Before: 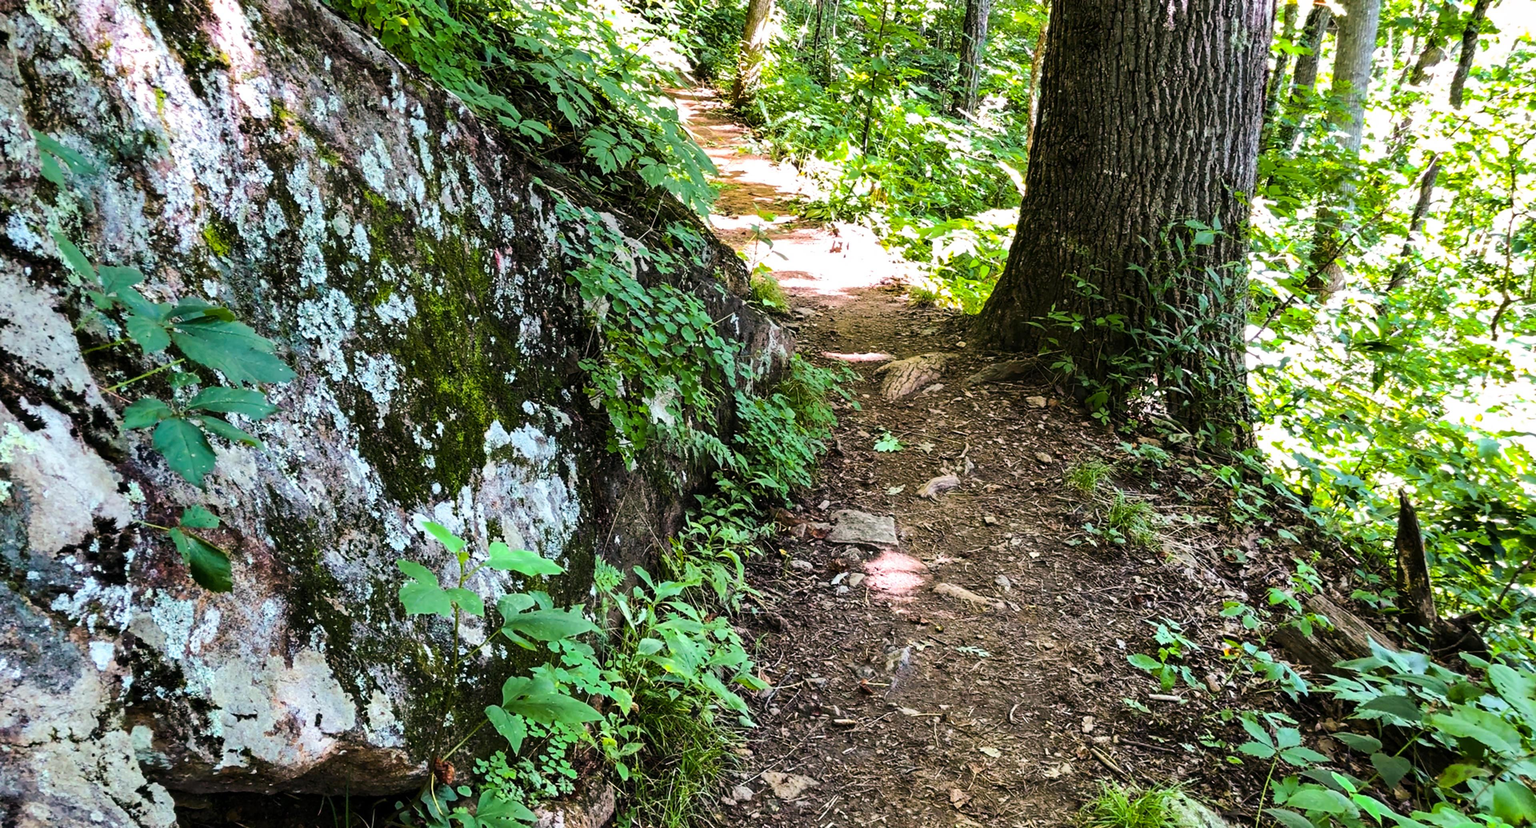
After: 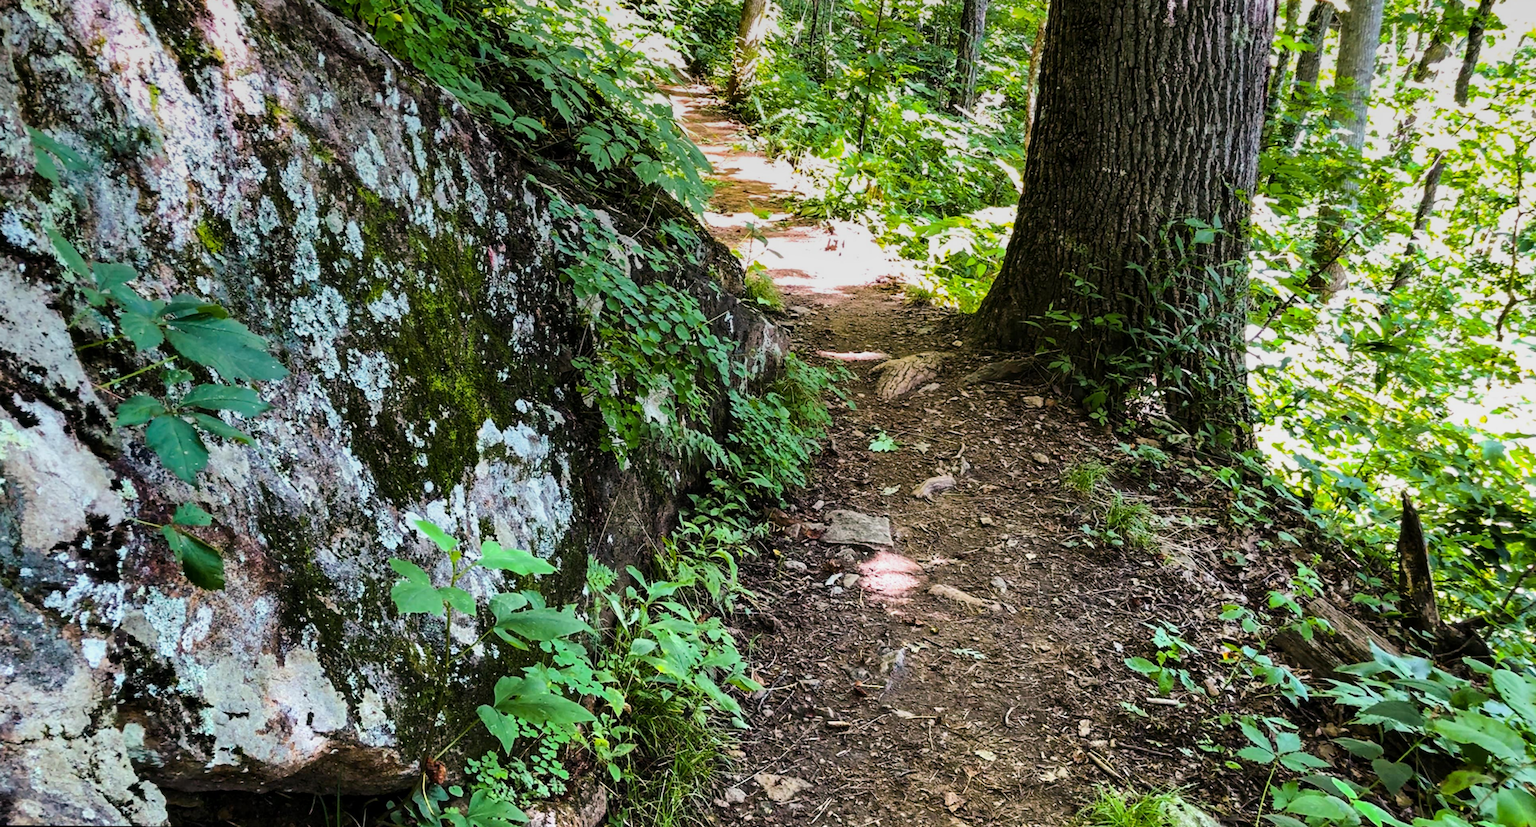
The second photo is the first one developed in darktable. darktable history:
rotate and perspective: rotation 0.192°, lens shift (horizontal) -0.015, crop left 0.005, crop right 0.996, crop top 0.006, crop bottom 0.99
local contrast: mode bilateral grid, contrast 10, coarseness 25, detail 115%, midtone range 0.2
graduated density: on, module defaults
white balance: emerald 1
